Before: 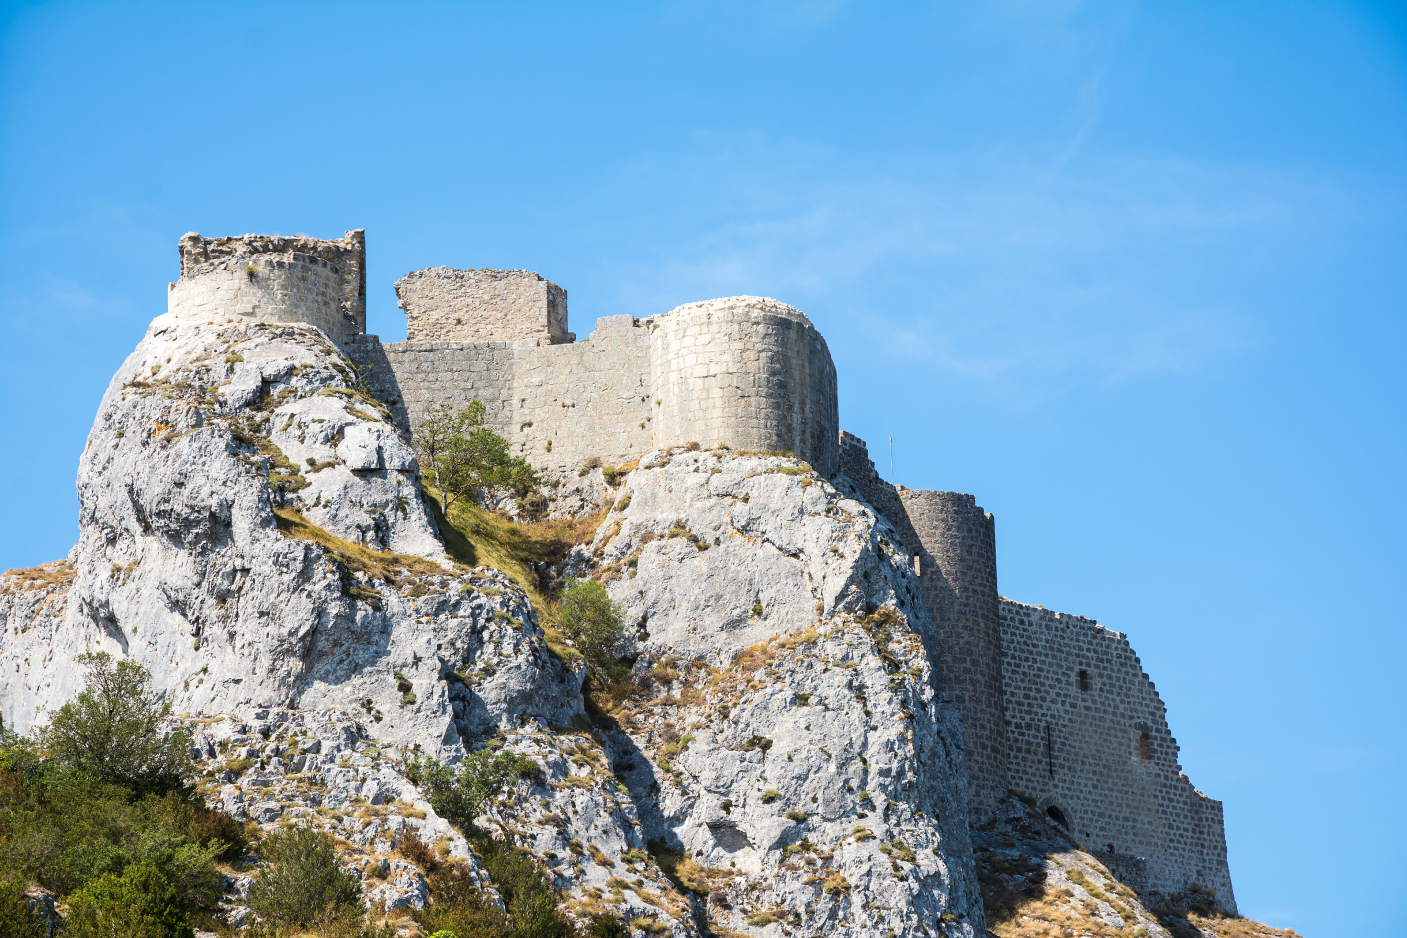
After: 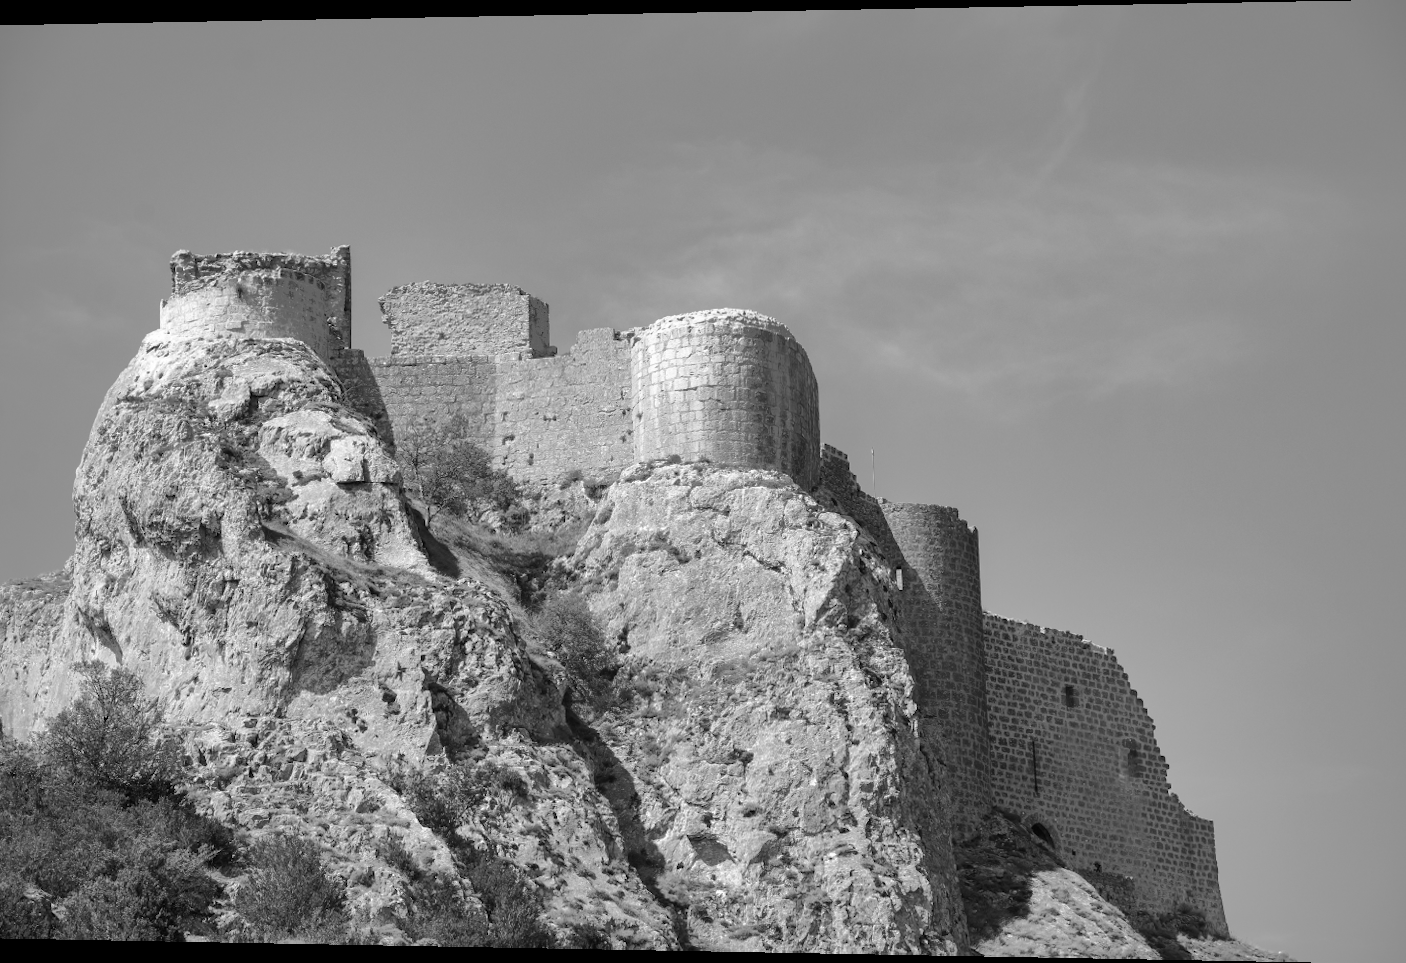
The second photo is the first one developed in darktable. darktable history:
shadows and highlights: shadows 25, highlights -70
rotate and perspective: lens shift (horizontal) -0.055, automatic cropping off
monochrome: a -3.63, b -0.465
